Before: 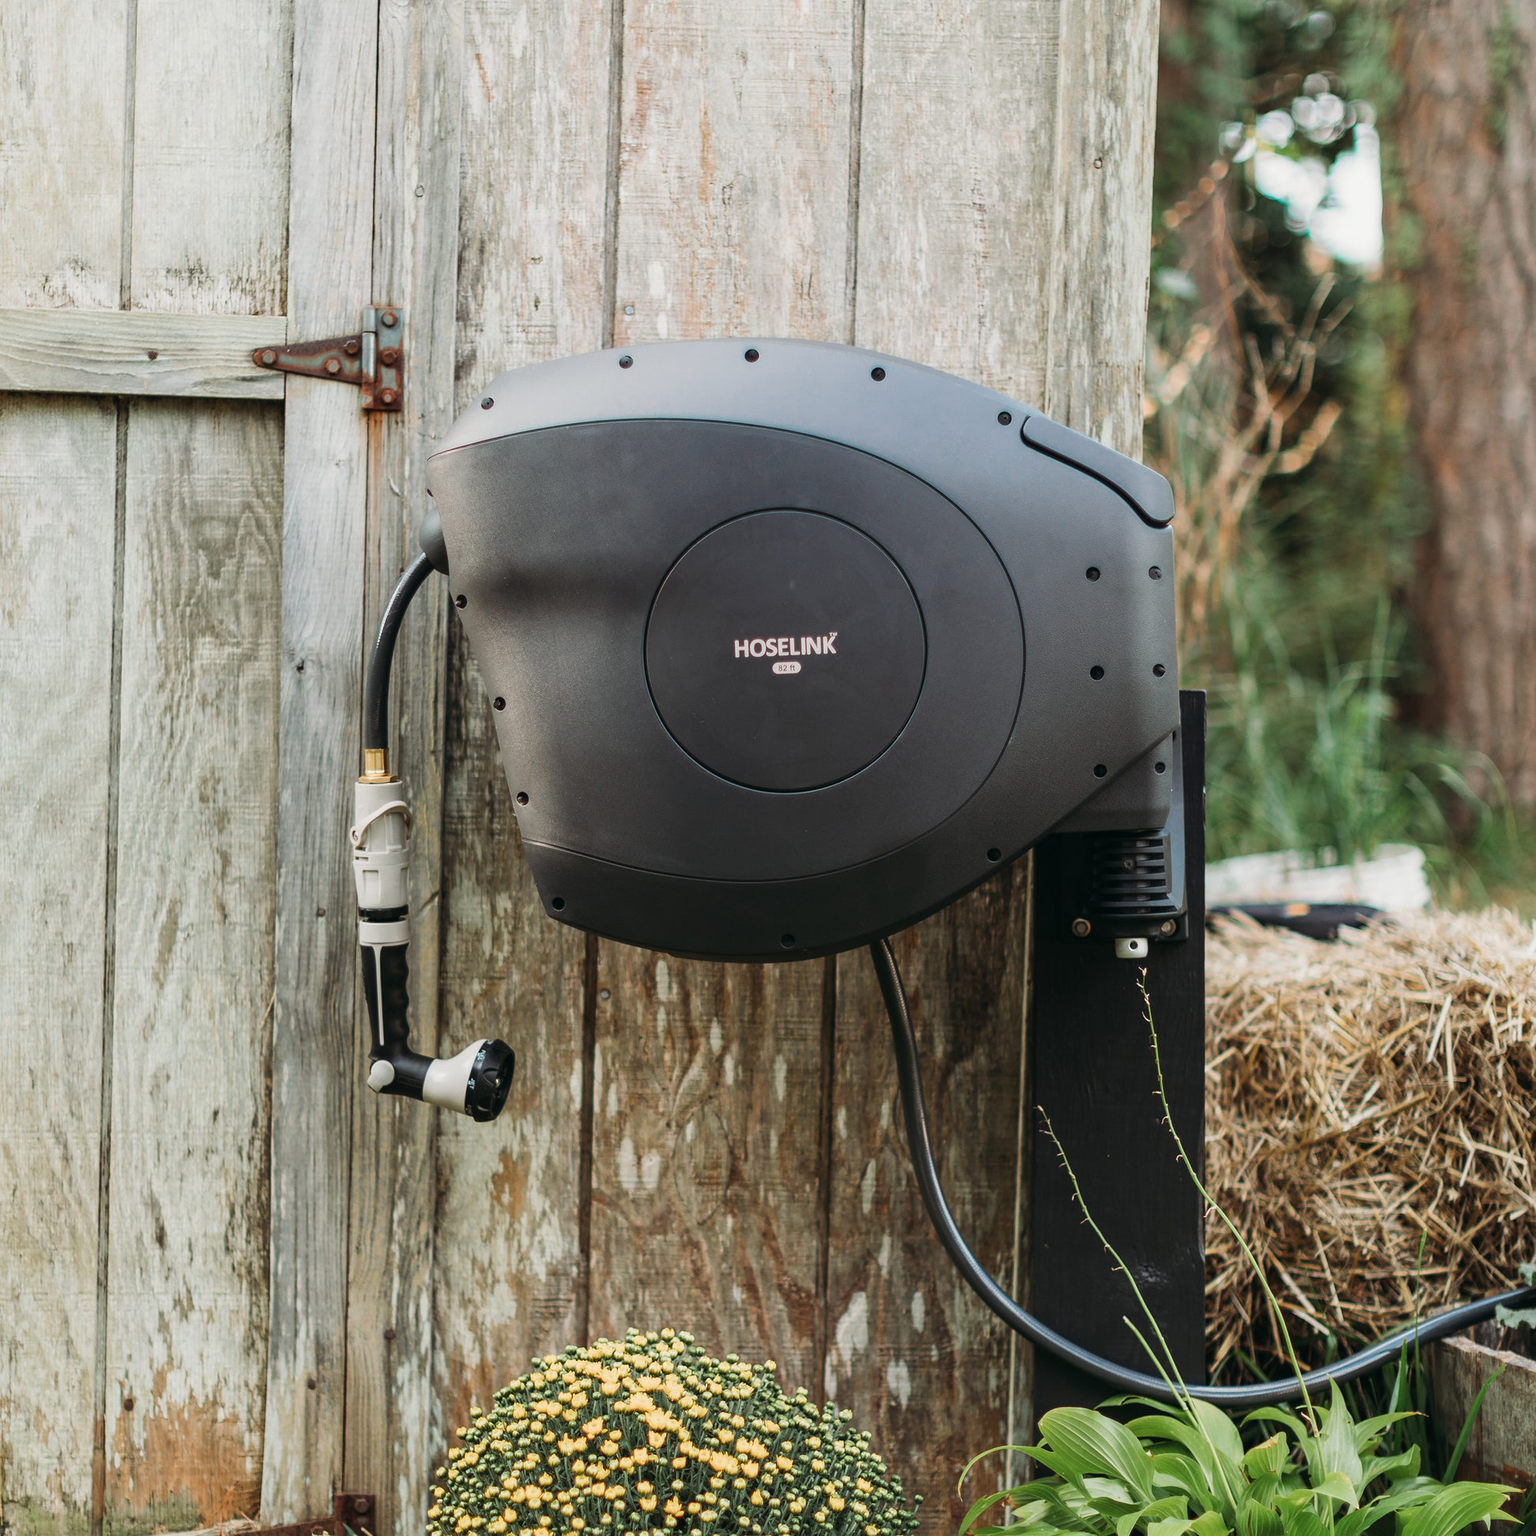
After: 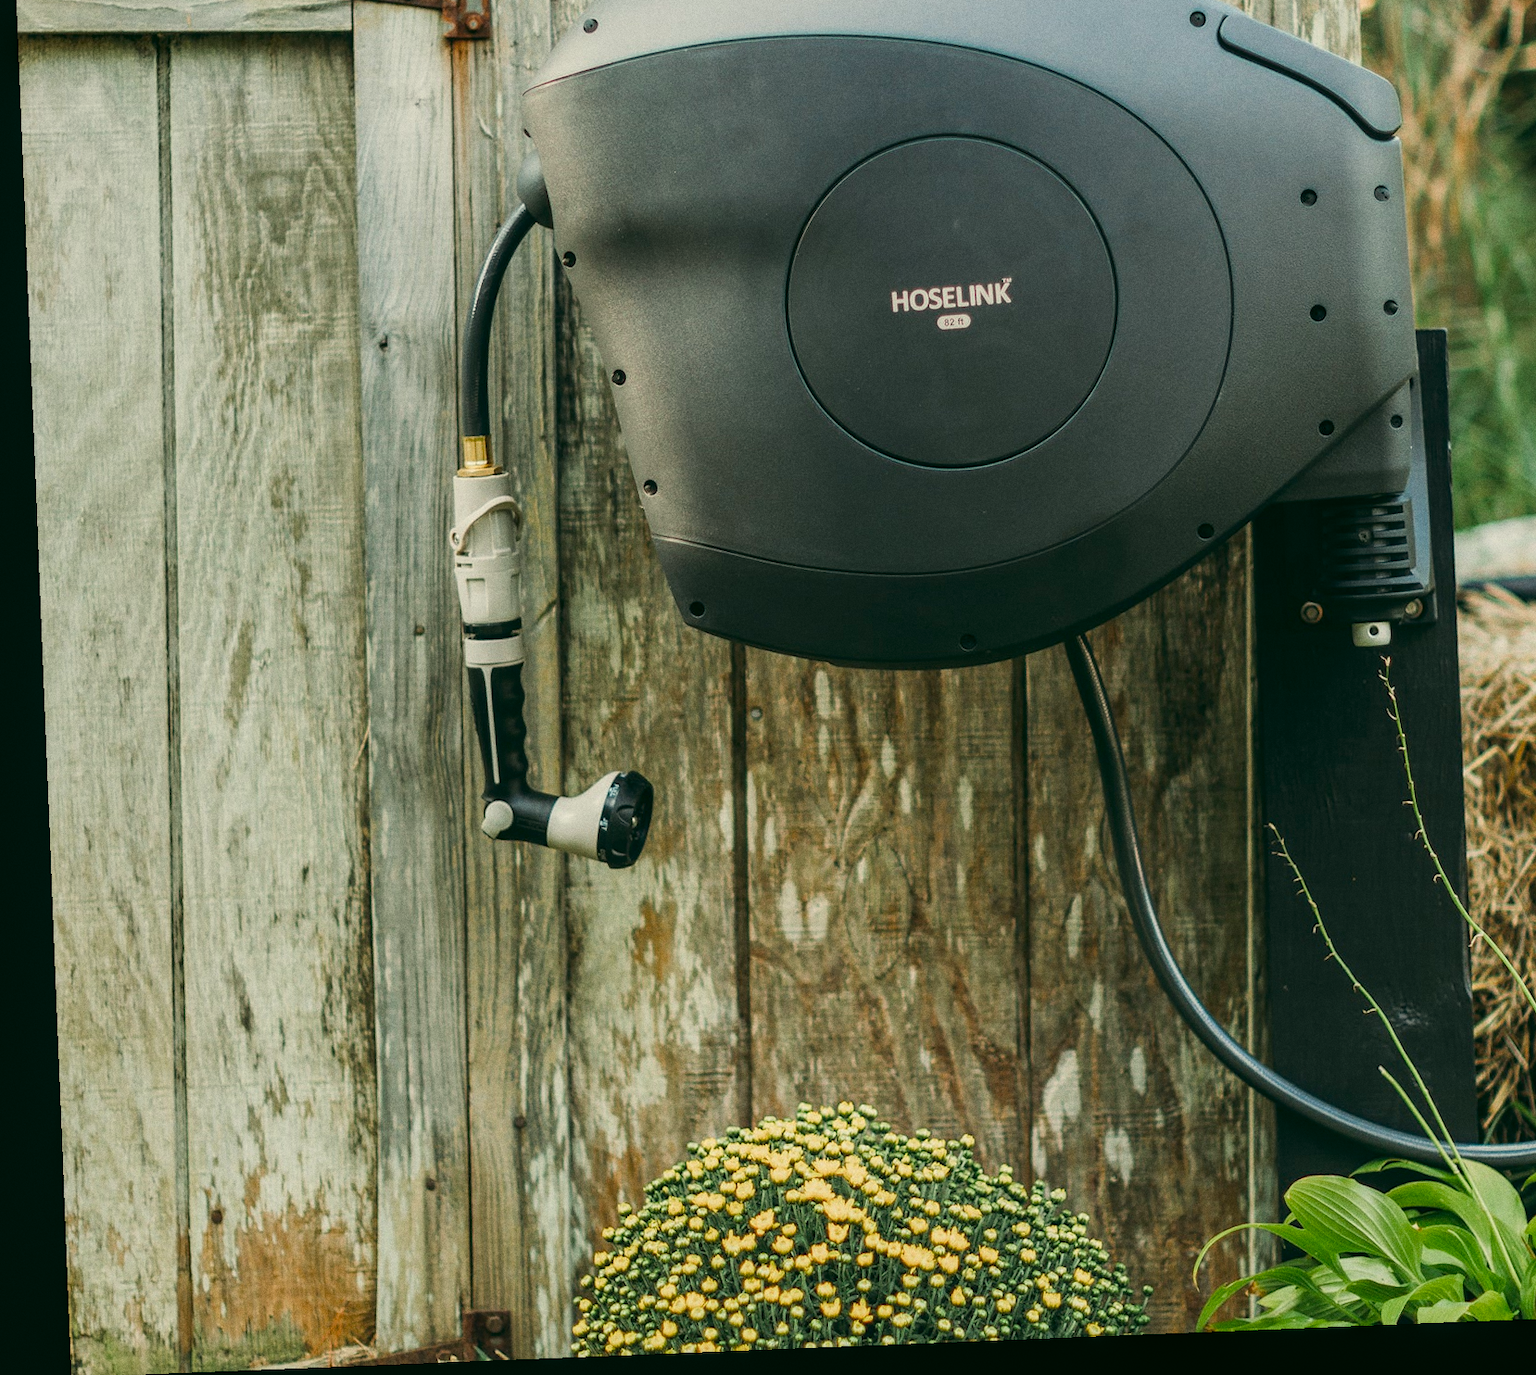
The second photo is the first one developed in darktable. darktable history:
crop: top 26.531%, right 17.959%
color balance rgb: shadows fall-off 101%, linear chroma grading › mid-tones 7.63%, perceptual saturation grading › mid-tones 11.68%, mask middle-gray fulcrum 22.45%, global vibrance 10.11%, saturation formula JzAzBz (2021)
grain: coarseness 0.09 ISO
color correction: highlights a* -0.482, highlights b* 9.48, shadows a* -9.48, shadows b* 0.803
local contrast: detail 110%
rotate and perspective: rotation -2.29°, automatic cropping off
